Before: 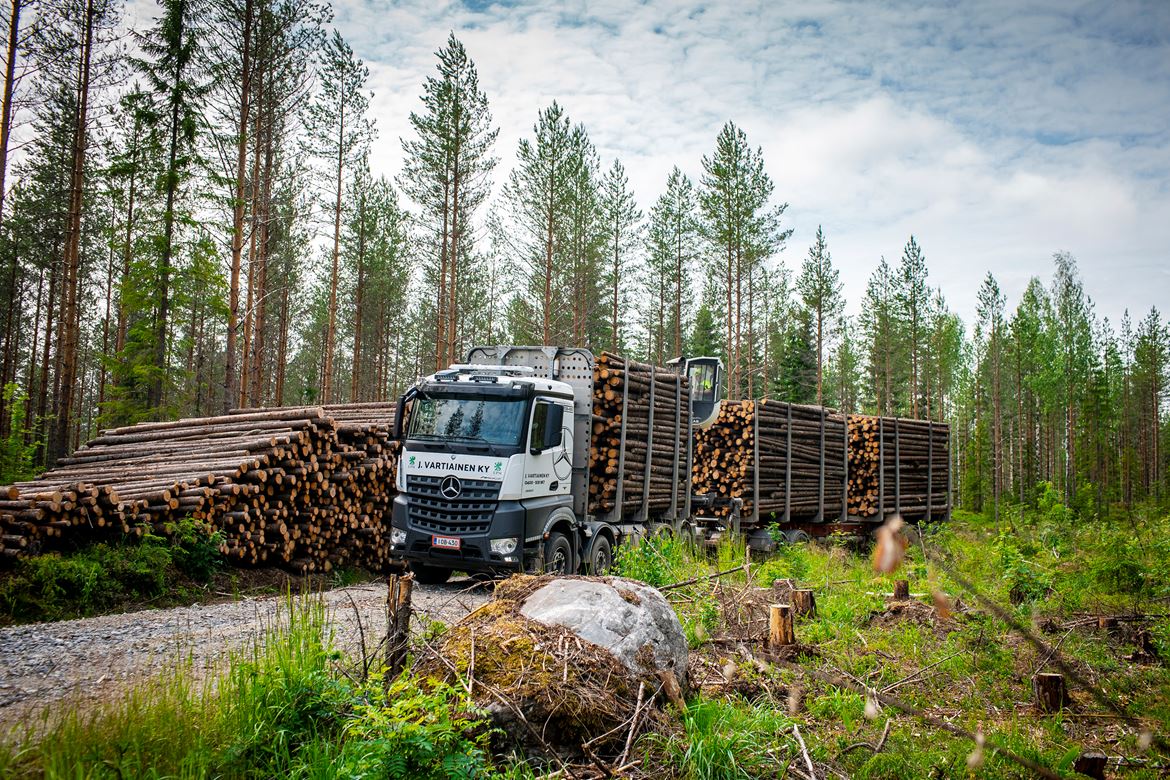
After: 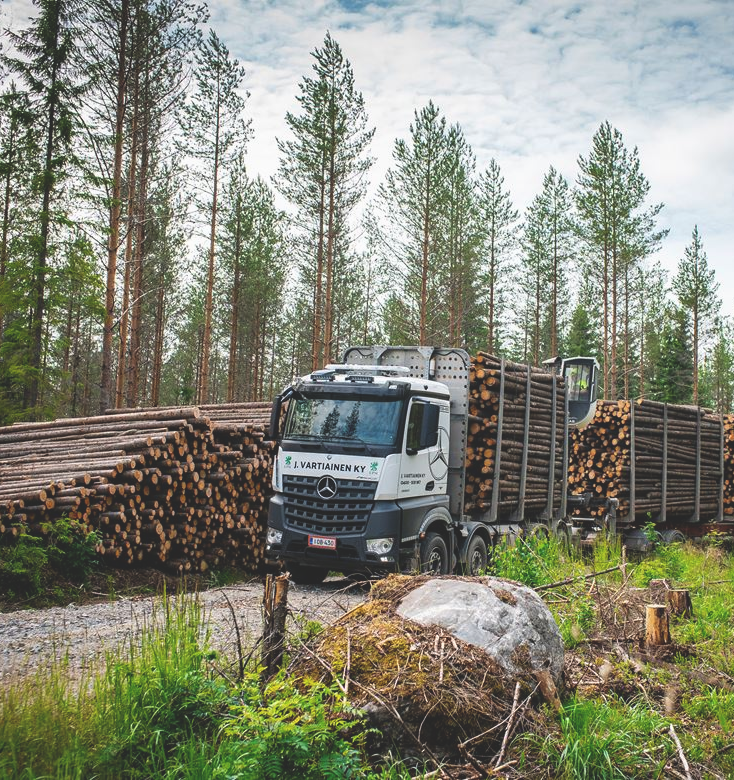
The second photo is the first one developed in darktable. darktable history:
exposure: black level correction -0.021, exposure -0.034 EV, compensate highlight preservation false
crop: left 10.661%, right 26.579%
